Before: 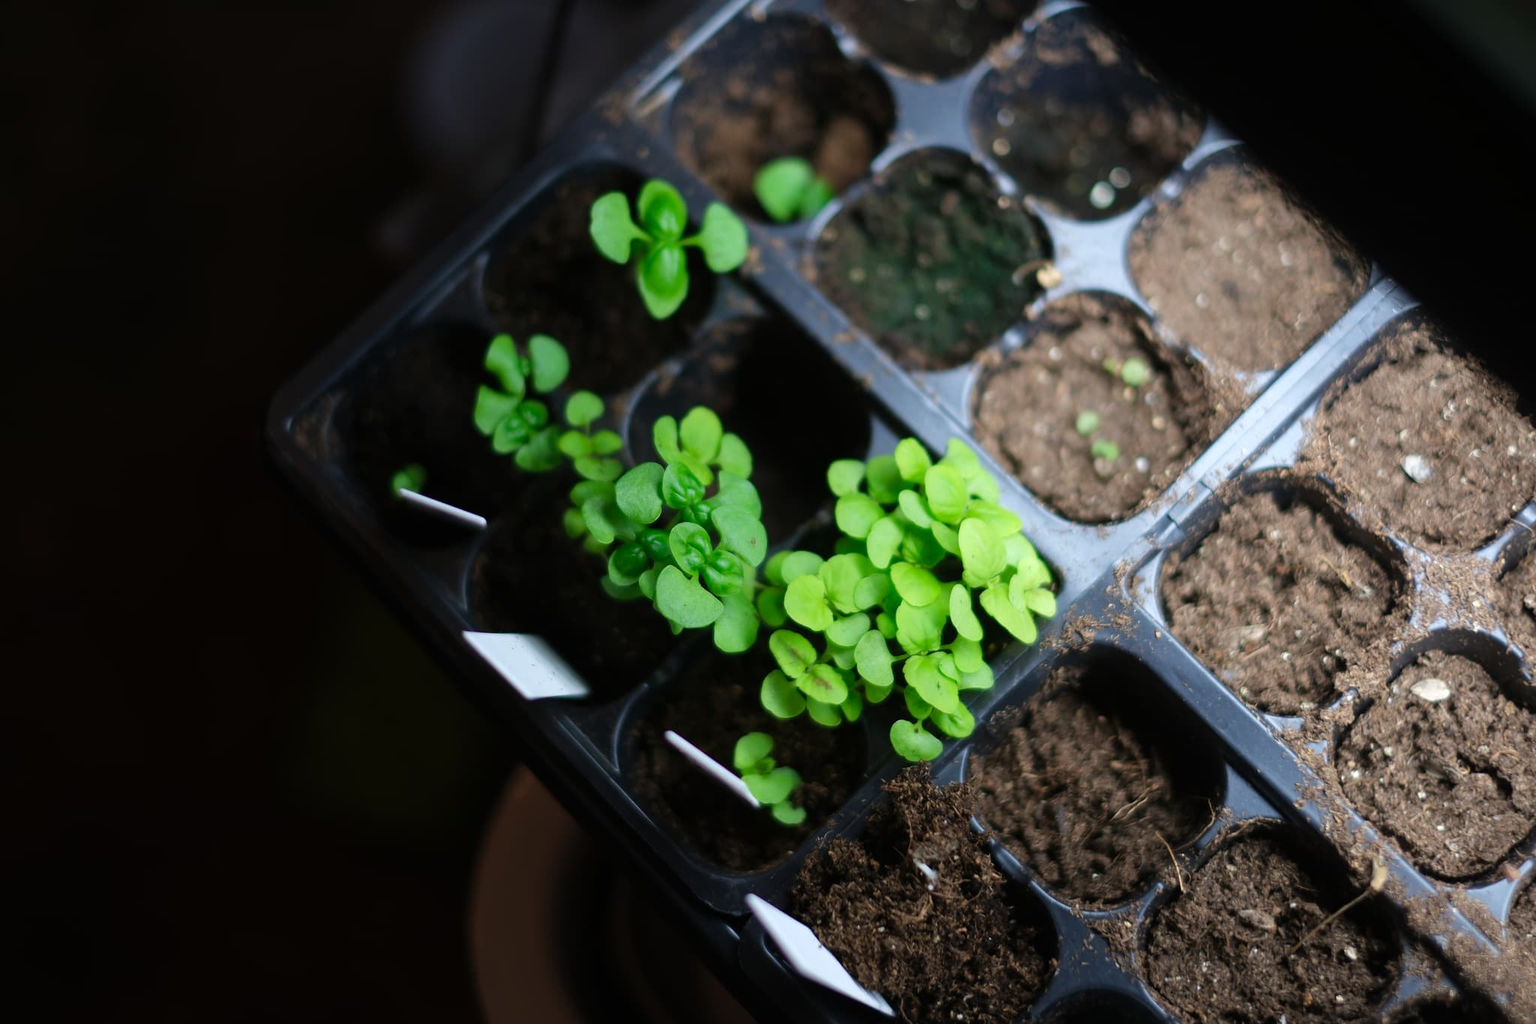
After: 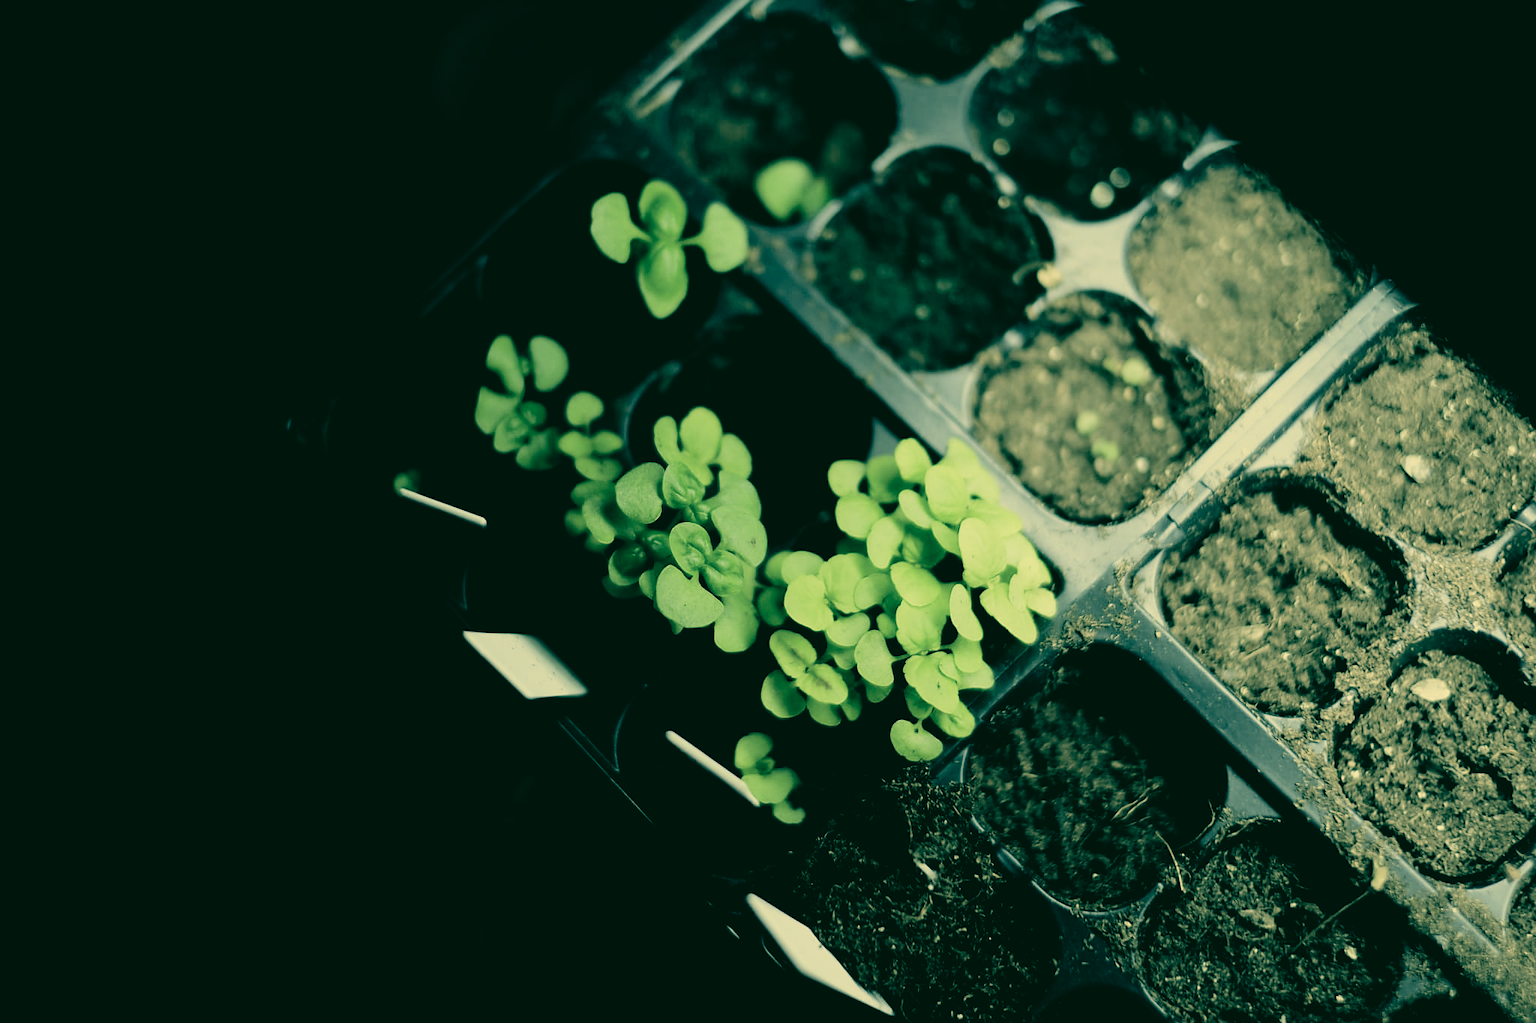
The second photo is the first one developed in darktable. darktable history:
color correction: highlights a* 1.72, highlights b* 33.86, shadows a* -37.3, shadows b* -5.91
color balance rgb: perceptual saturation grading › global saturation -28.34%, perceptual saturation grading › highlights -20.405%, perceptual saturation grading › mid-tones -23.336%, perceptual saturation grading › shadows -24.627%, global vibrance 9.494%
sharpen: radius 1.874, amount 0.393, threshold 1.676
filmic rgb: black relative exposure -5.01 EV, white relative exposure 3.95 EV, threshold 3.03 EV, hardness 2.89, contrast 1.298, add noise in highlights 0.001, preserve chrominance luminance Y, color science v3 (2019), use custom middle-gray values true, contrast in highlights soft, enable highlight reconstruction true
